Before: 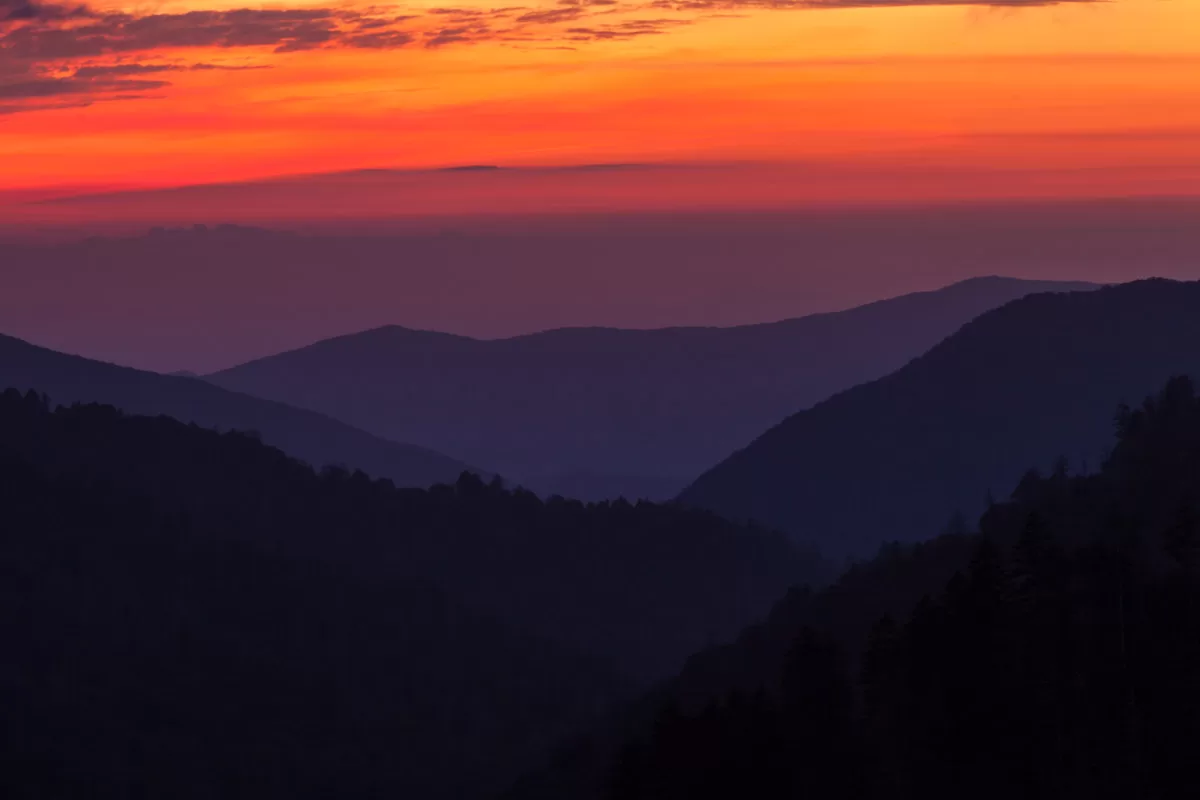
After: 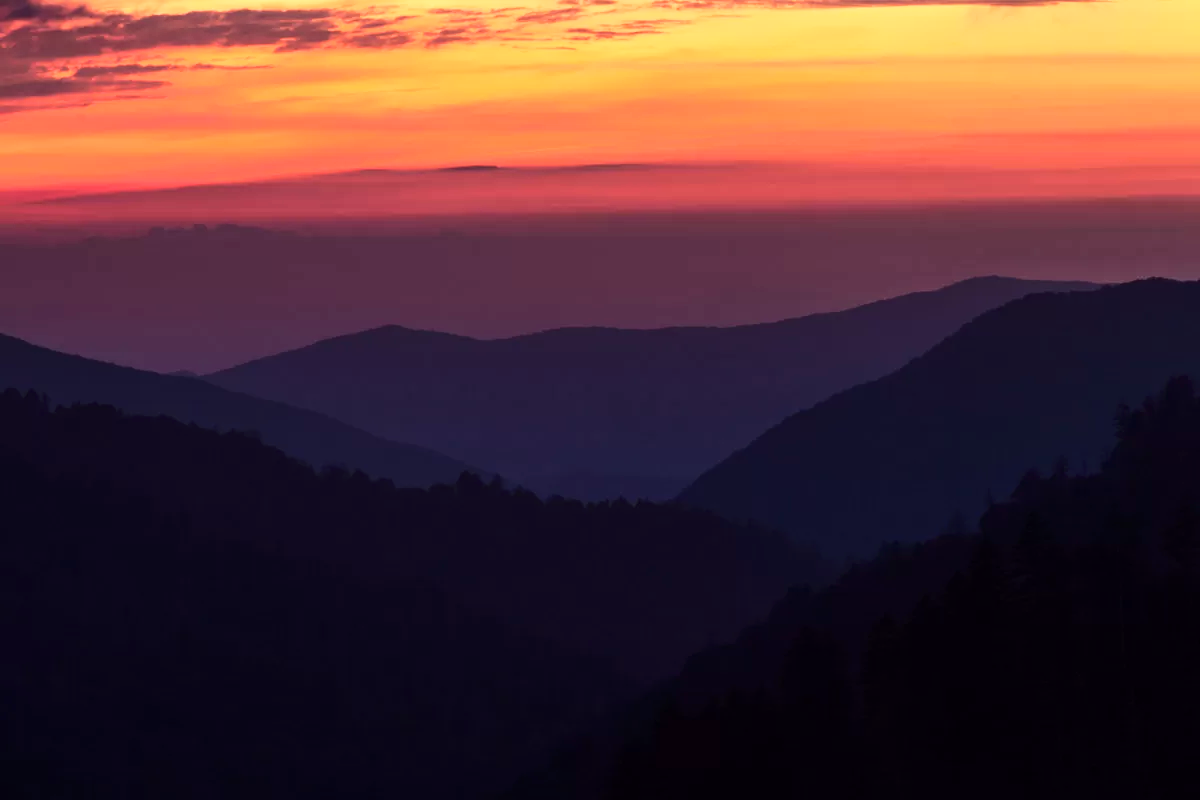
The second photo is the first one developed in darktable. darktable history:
contrast brightness saturation: contrast 0.28
base curve: curves: ch0 [(0, 0) (0.088, 0.125) (0.176, 0.251) (0.354, 0.501) (0.613, 0.749) (1, 0.877)], preserve colors none
